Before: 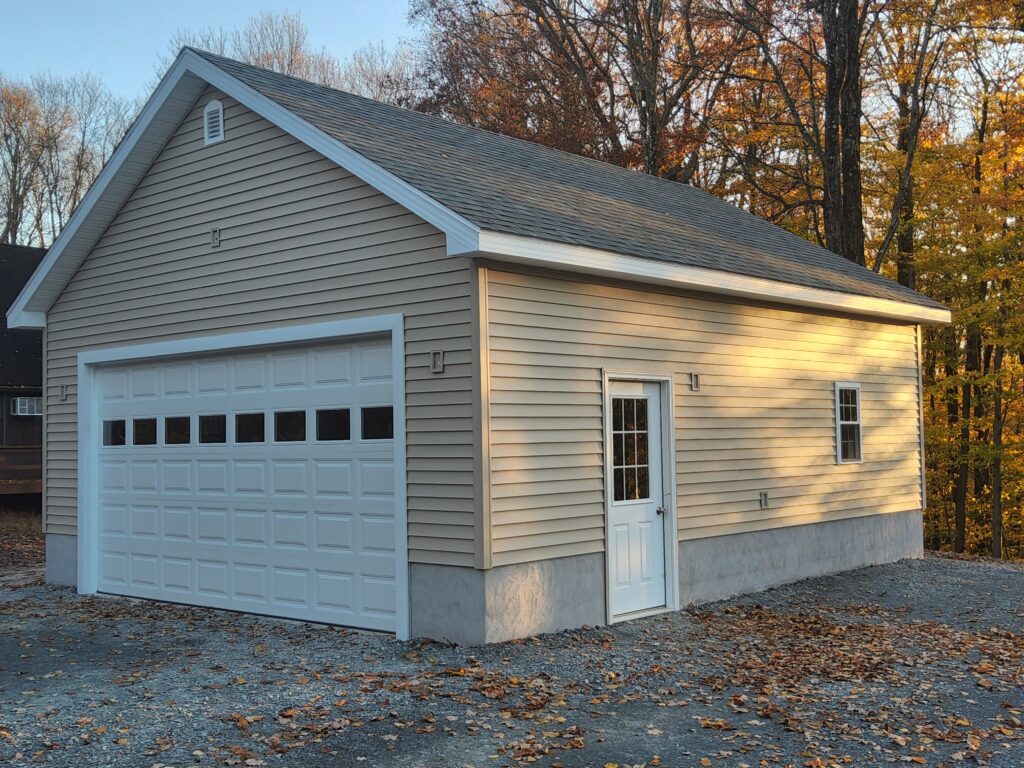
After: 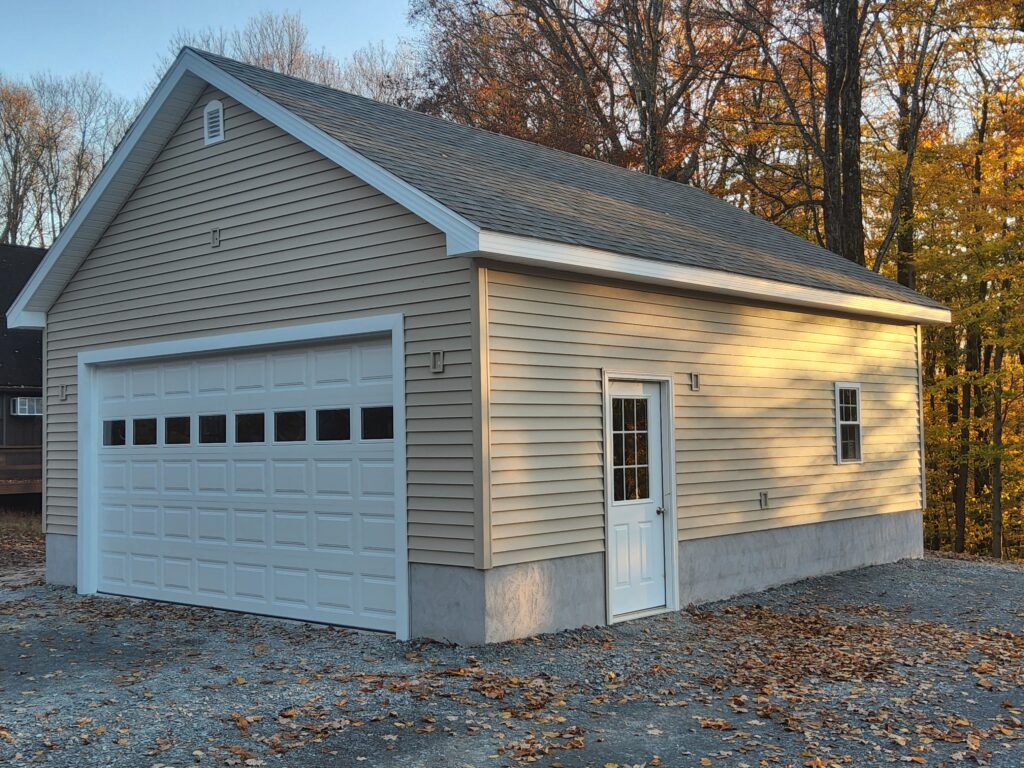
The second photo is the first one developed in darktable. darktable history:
shadows and highlights: shadows 61.23, soften with gaussian
